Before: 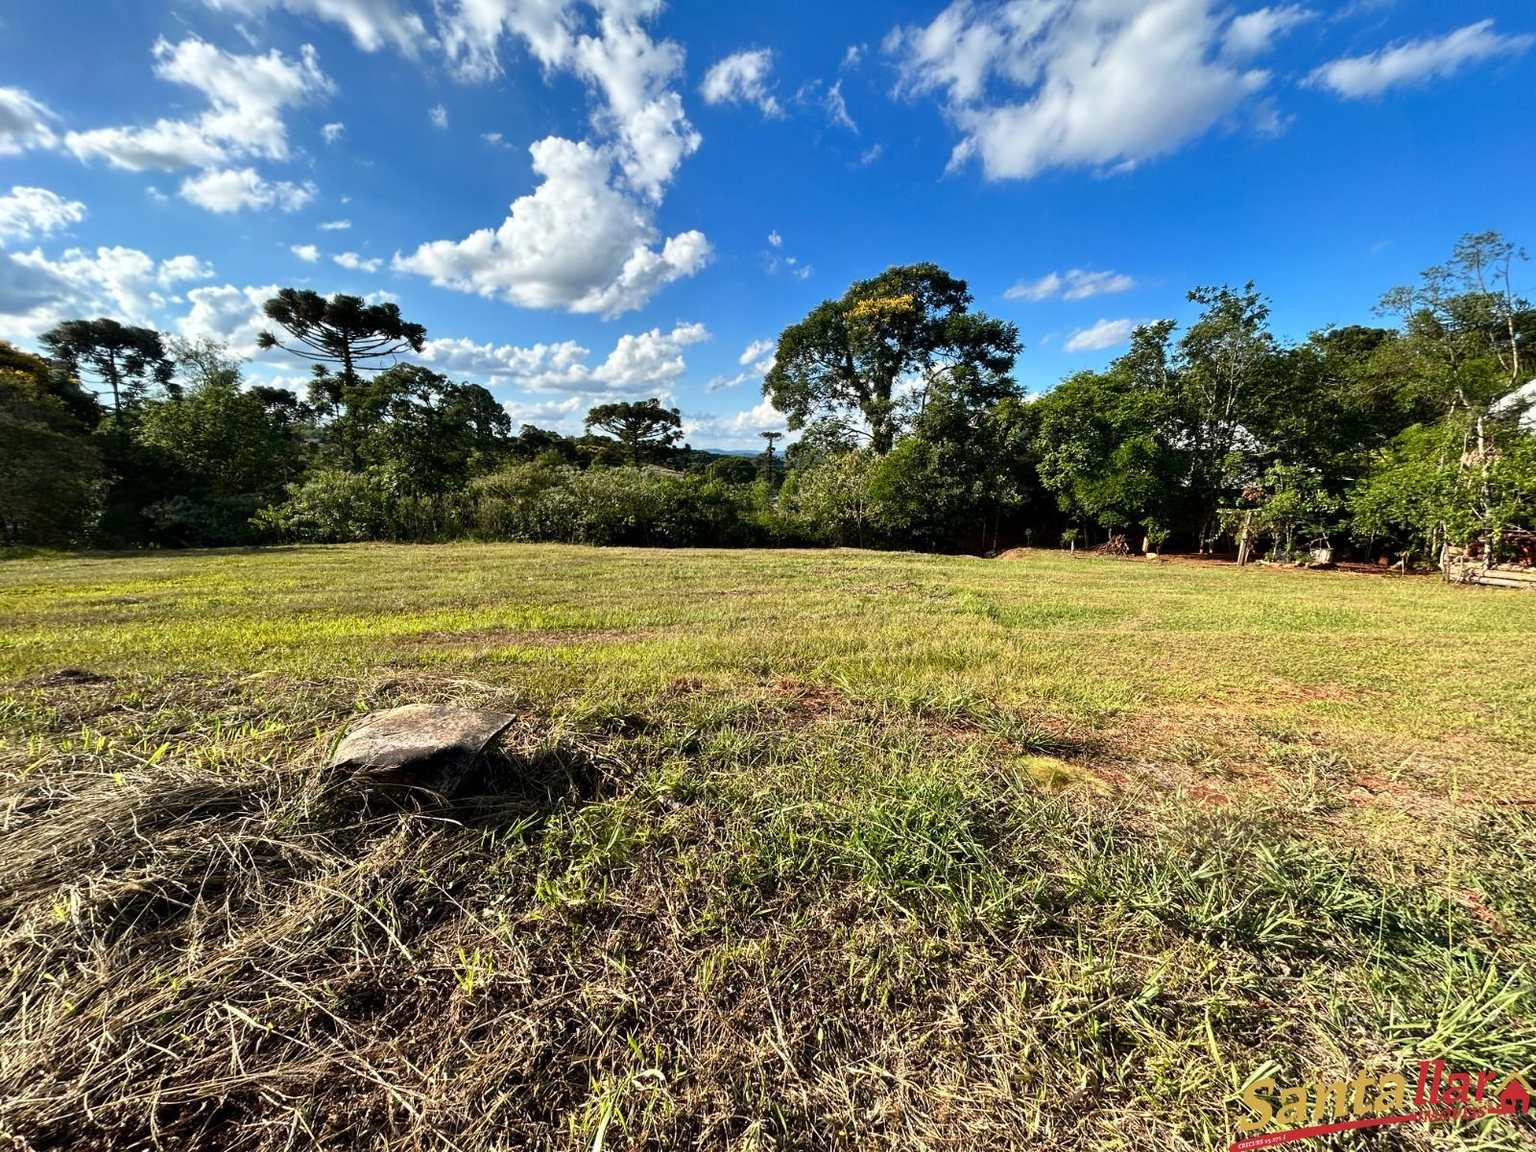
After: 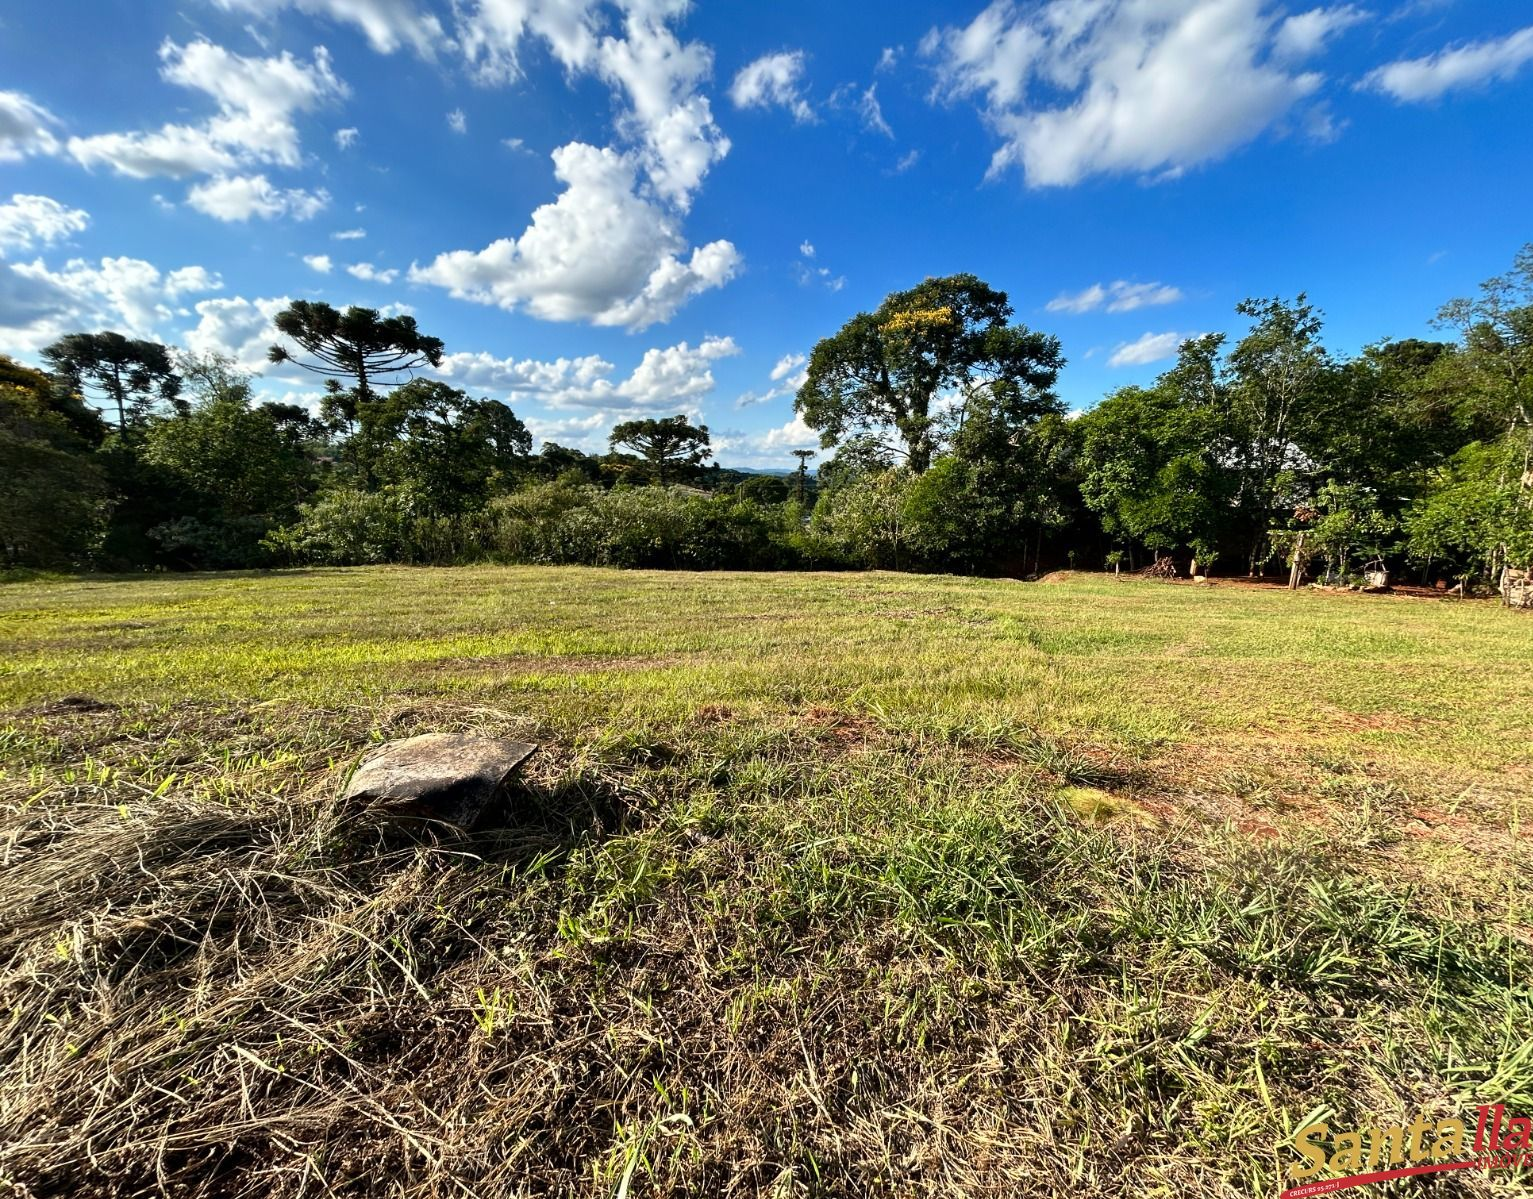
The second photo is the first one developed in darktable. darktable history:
crop: right 4.126%, bottom 0.031%
